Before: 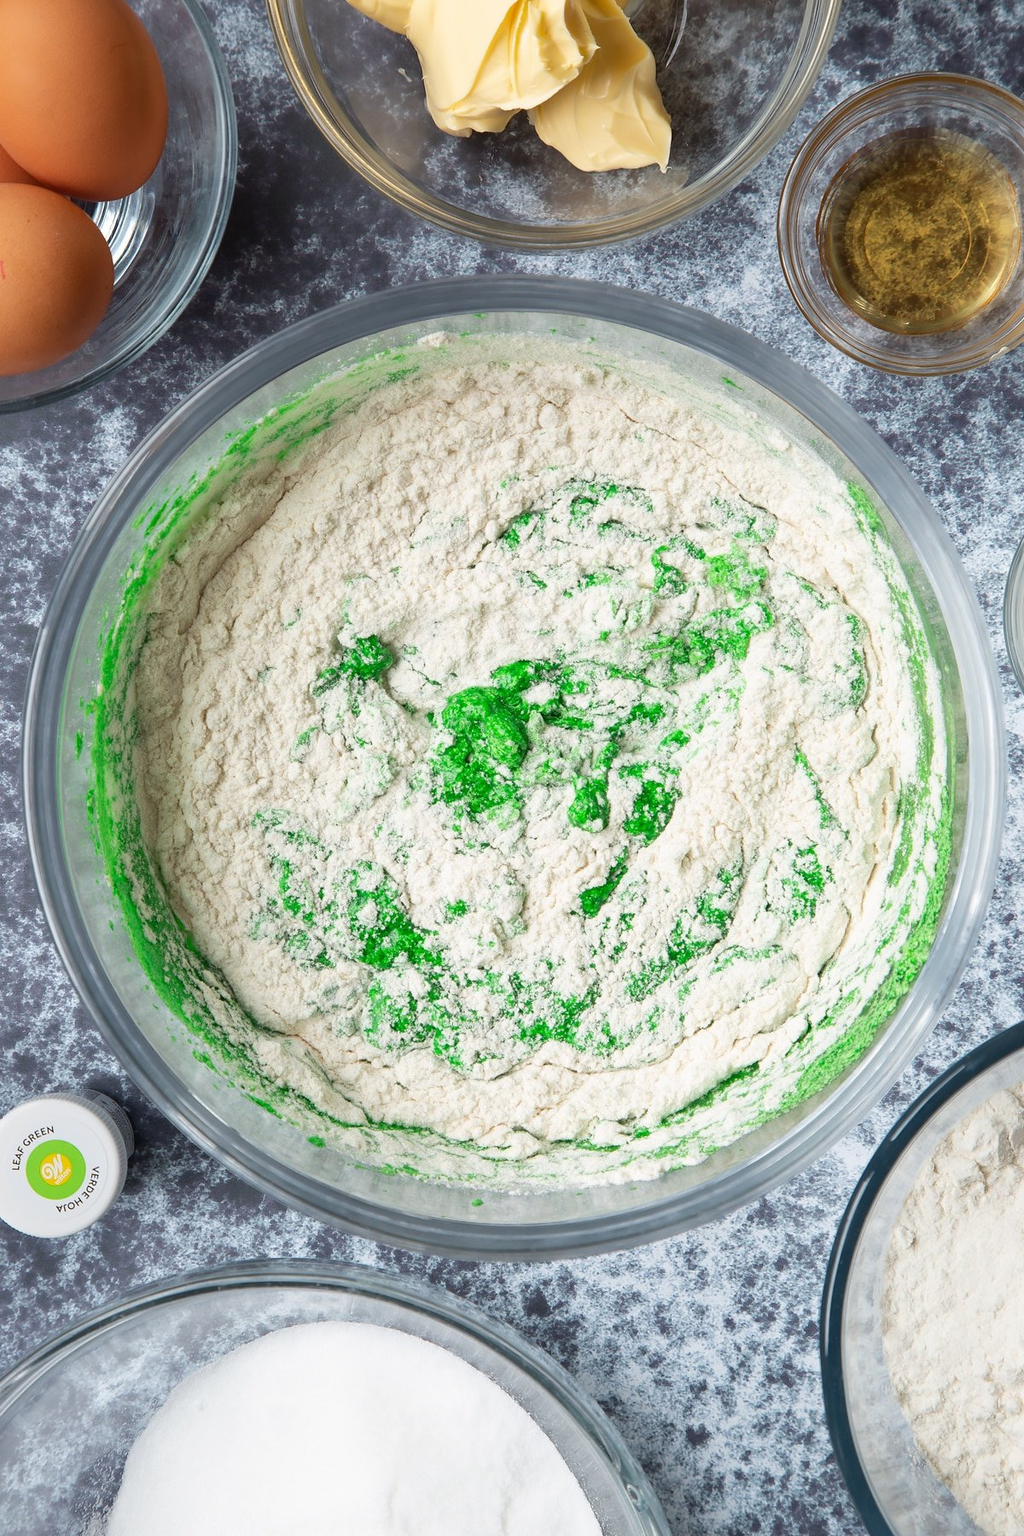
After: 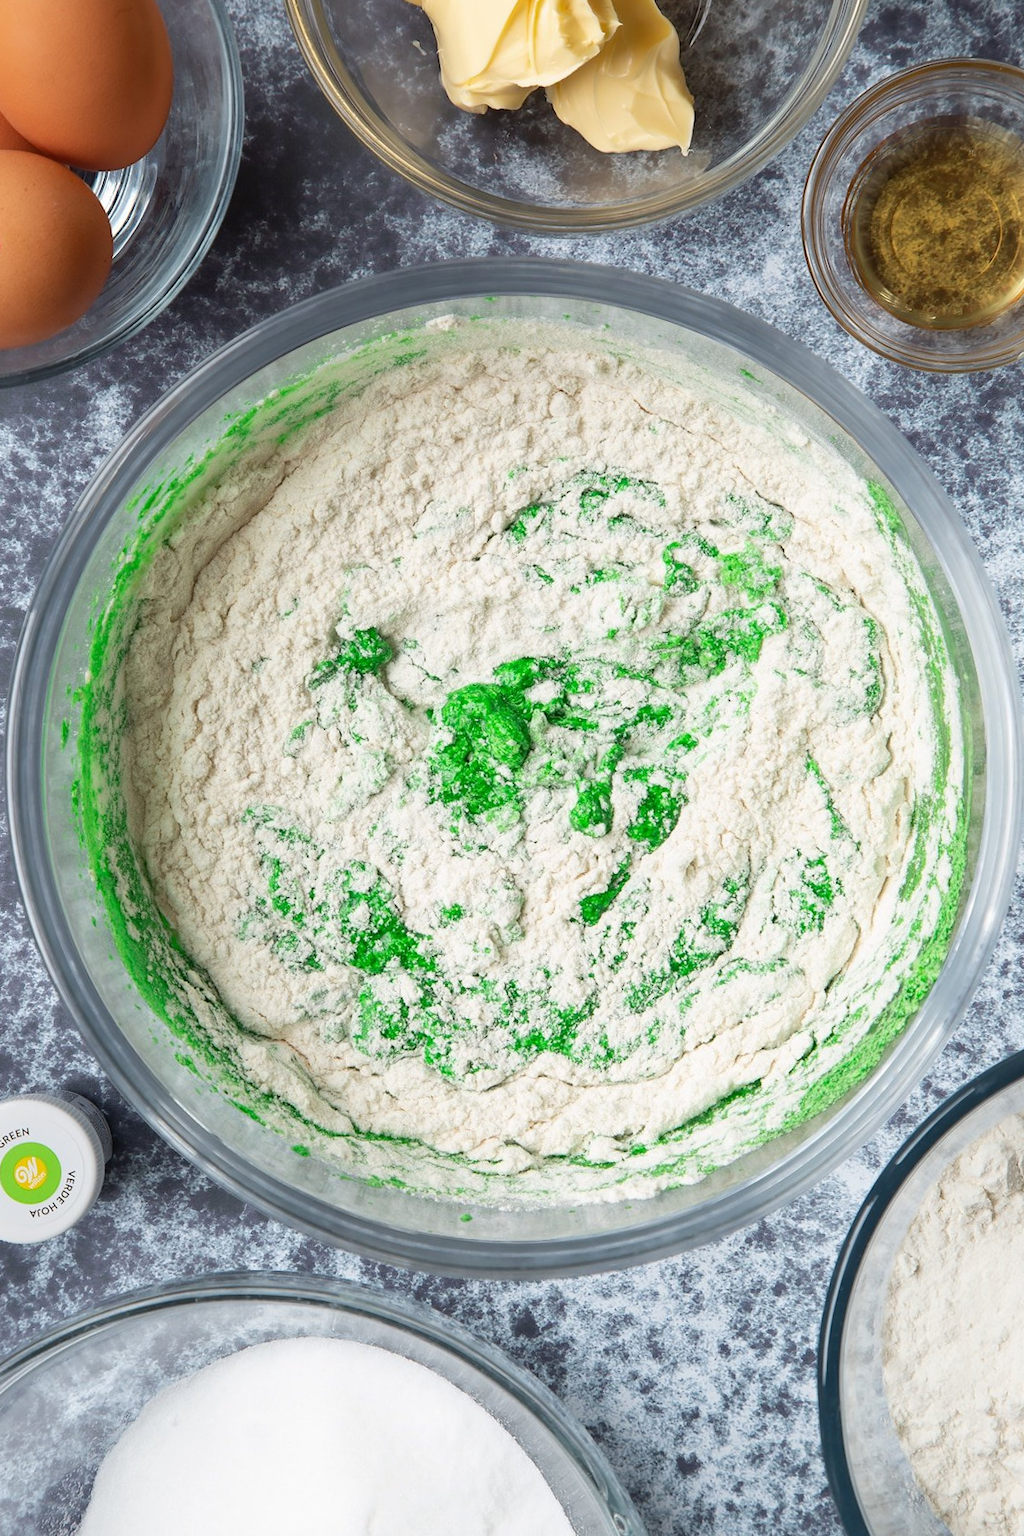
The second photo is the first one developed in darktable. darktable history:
crop and rotate: angle -1.39°
tone equalizer: -8 EV 0.098 EV, smoothing diameter 2.16%, edges refinement/feathering 16.13, mask exposure compensation -1.57 EV, filter diffusion 5
